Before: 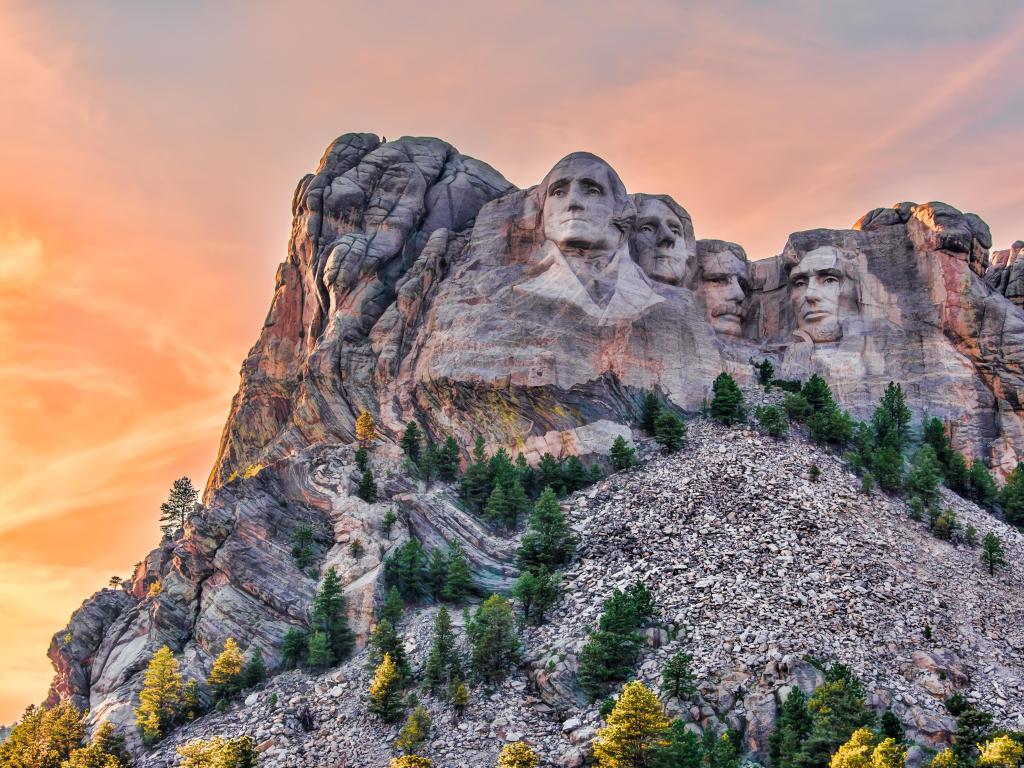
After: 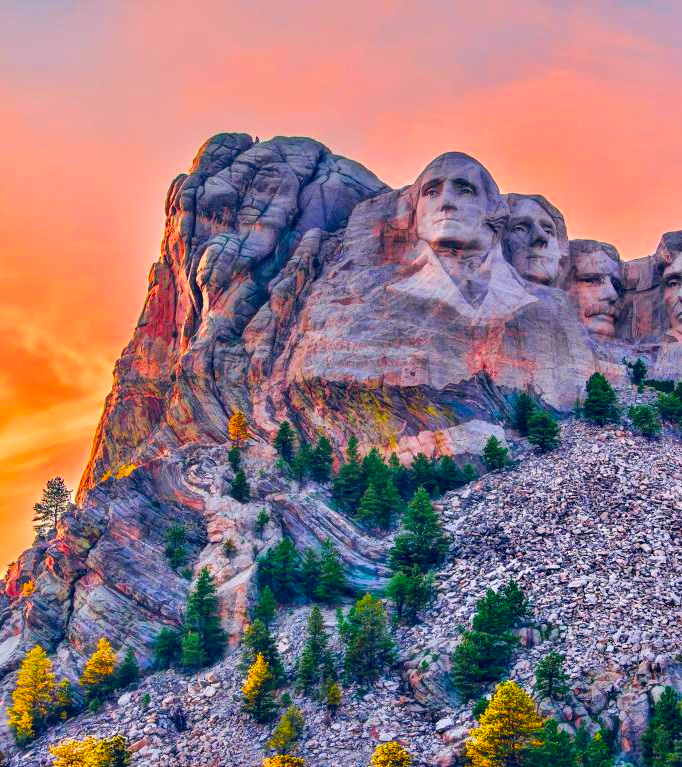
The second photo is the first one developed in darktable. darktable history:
color correction: highlights a* 1.53, highlights b* -1.82, saturation 2.49
crop and rotate: left 12.432%, right 20.941%
color balance rgb: global offset › chroma 0.102%, global offset › hue 254.11°, linear chroma grading › shadows -6.998%, linear chroma grading › highlights -5.881%, linear chroma grading › global chroma -10.56%, linear chroma grading › mid-tones -8.025%, perceptual saturation grading › global saturation -0.055%
